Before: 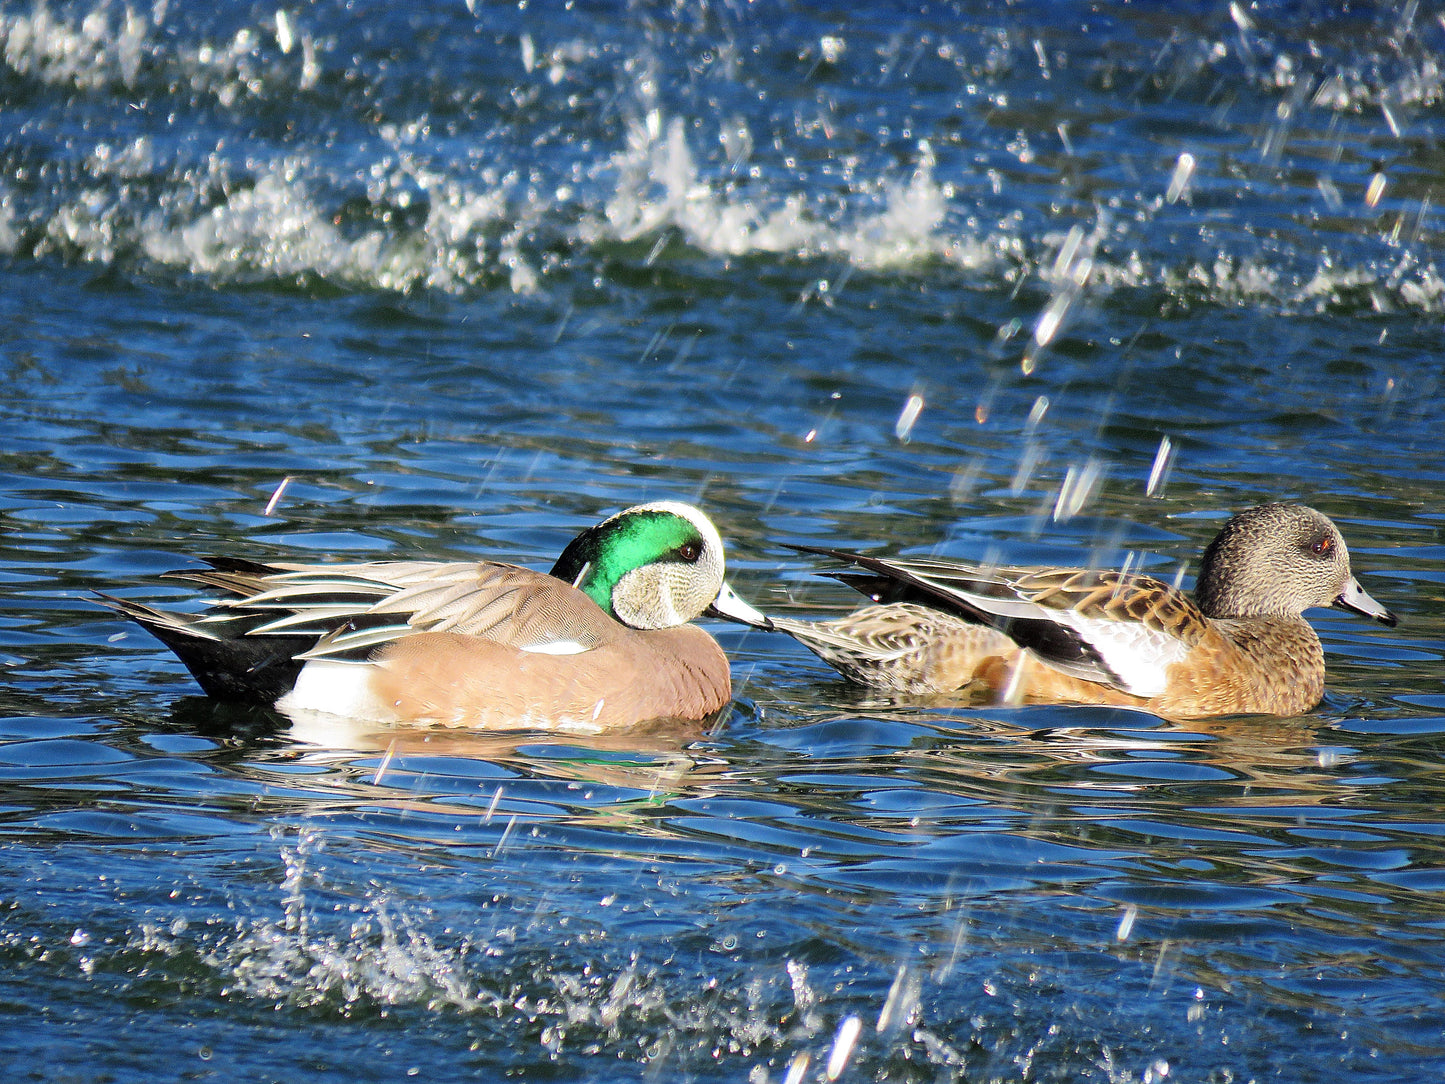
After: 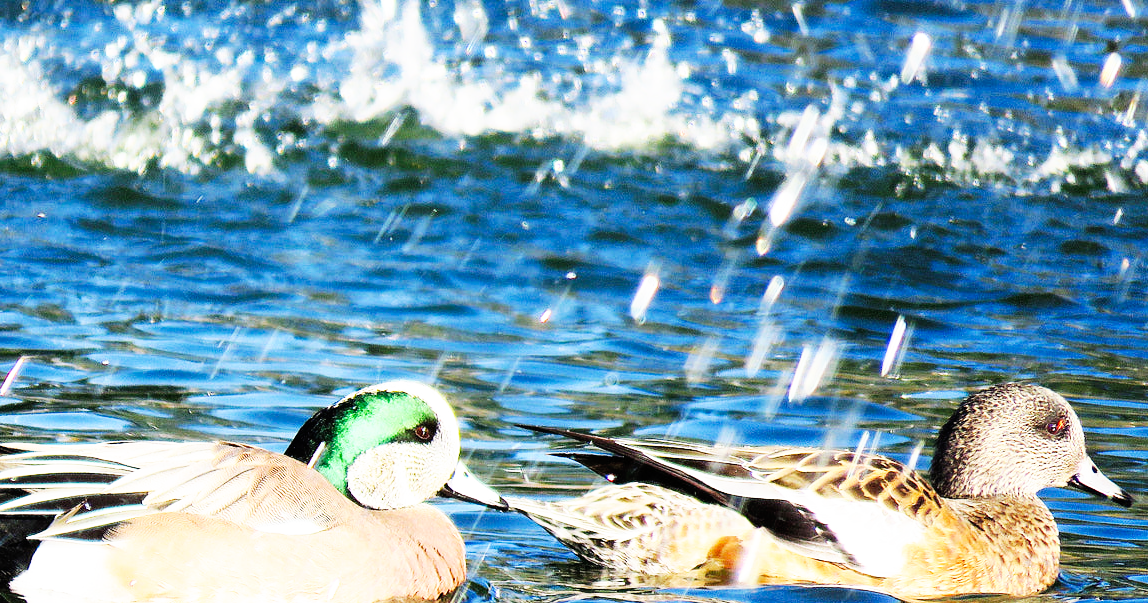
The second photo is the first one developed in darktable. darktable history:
base curve: curves: ch0 [(0, 0) (0.007, 0.004) (0.027, 0.03) (0.046, 0.07) (0.207, 0.54) (0.442, 0.872) (0.673, 0.972) (1, 1)], preserve colors none
crop: left 18.38%, top 11.092%, right 2.134%, bottom 33.217%
